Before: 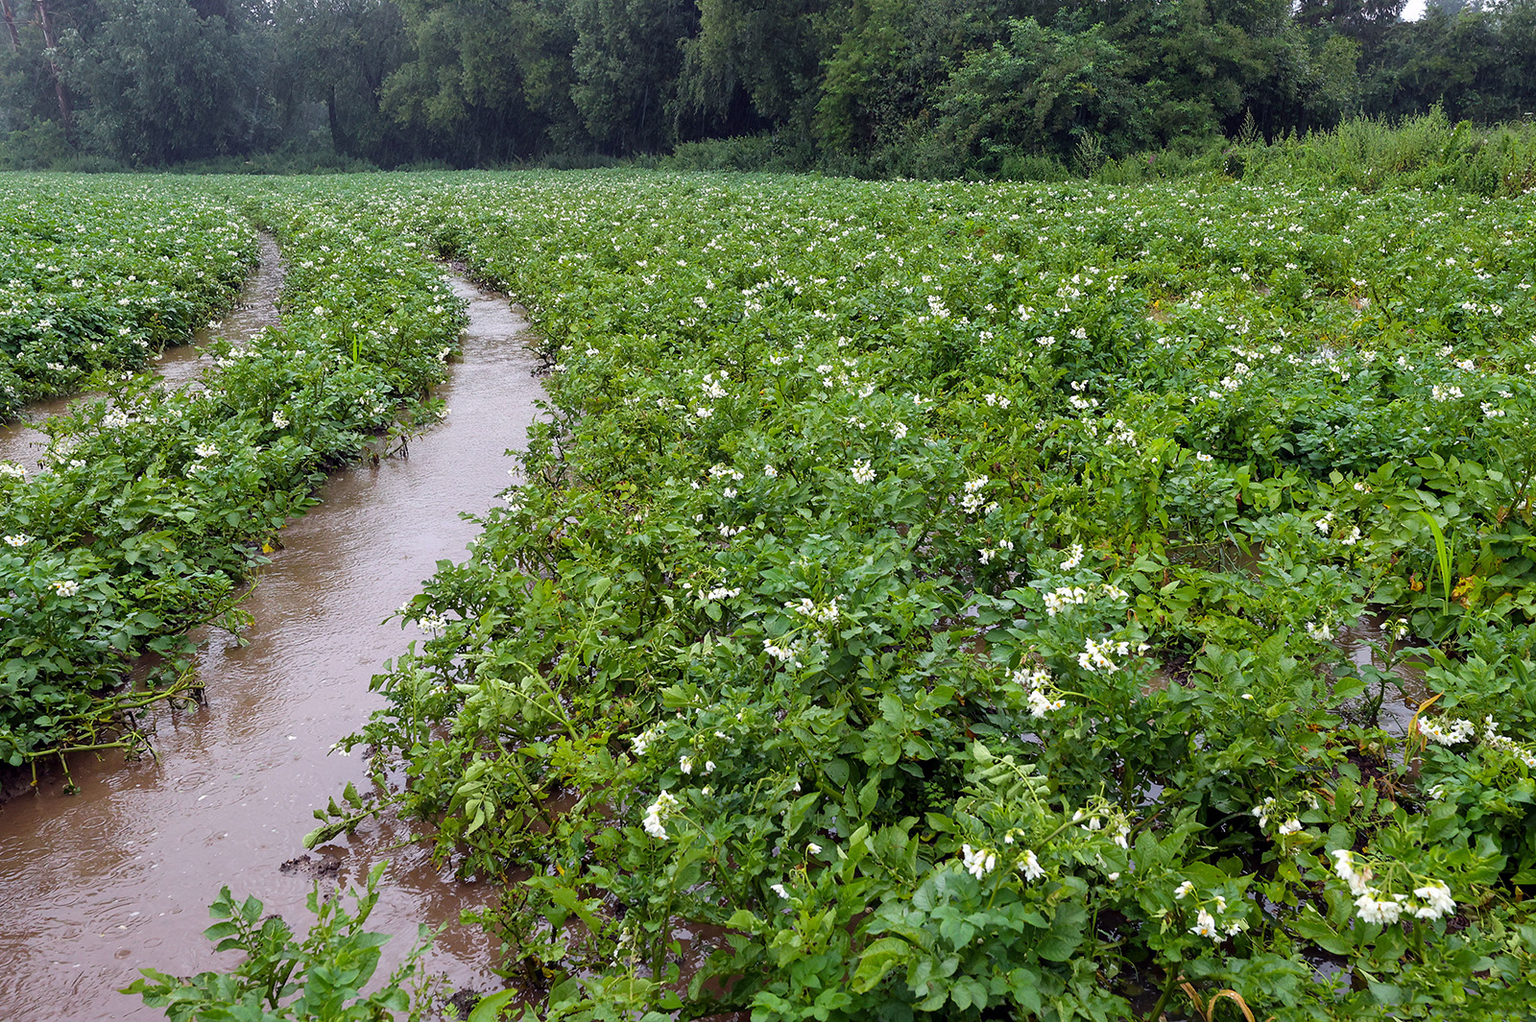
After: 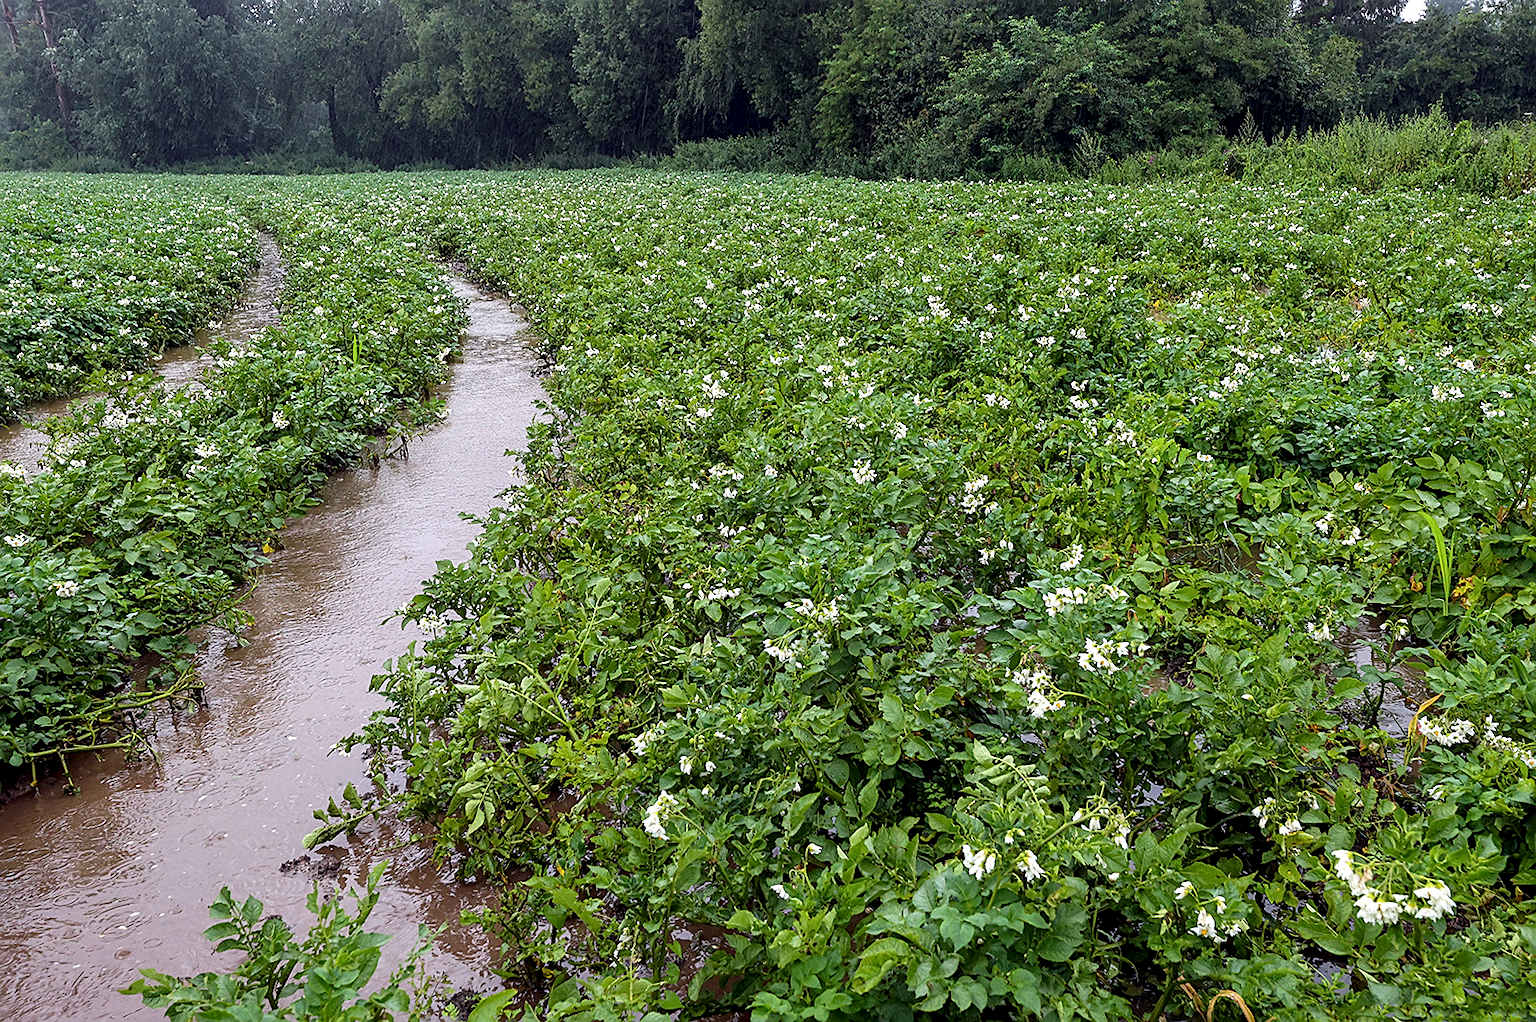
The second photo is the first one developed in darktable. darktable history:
sharpen: on, module defaults
local contrast: highlights 25%, shadows 75%, midtone range 0.75
